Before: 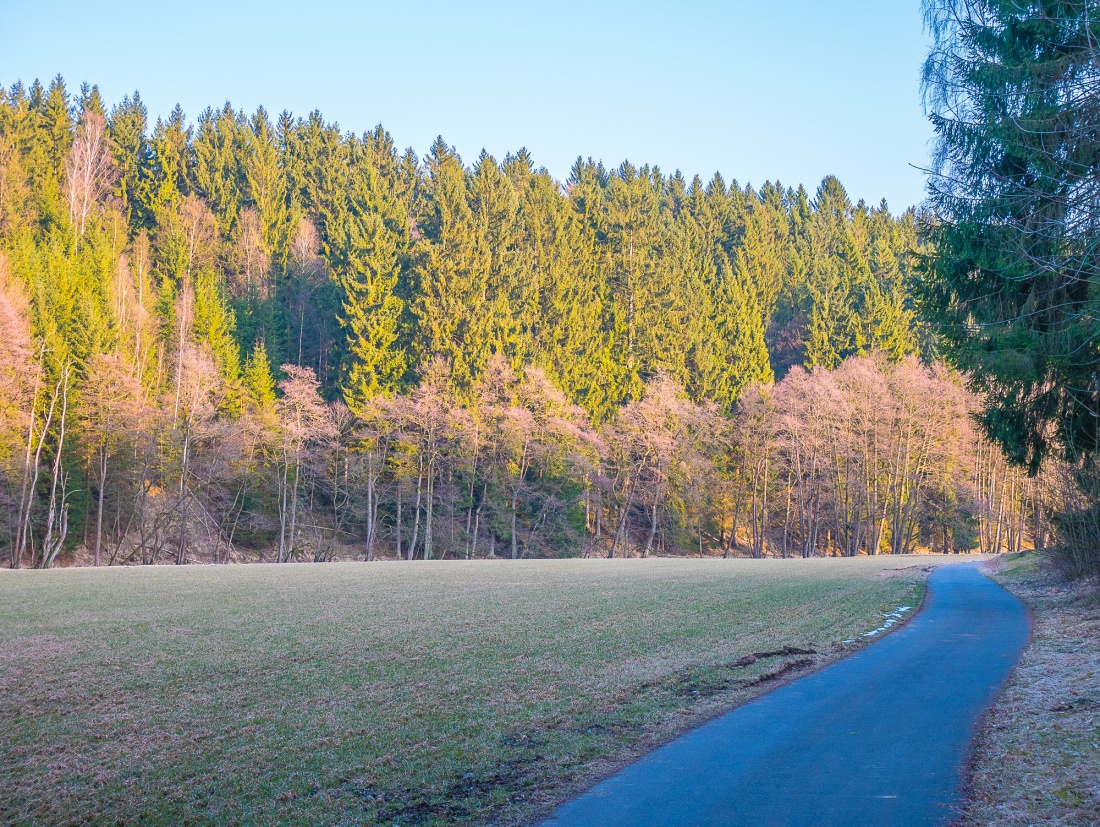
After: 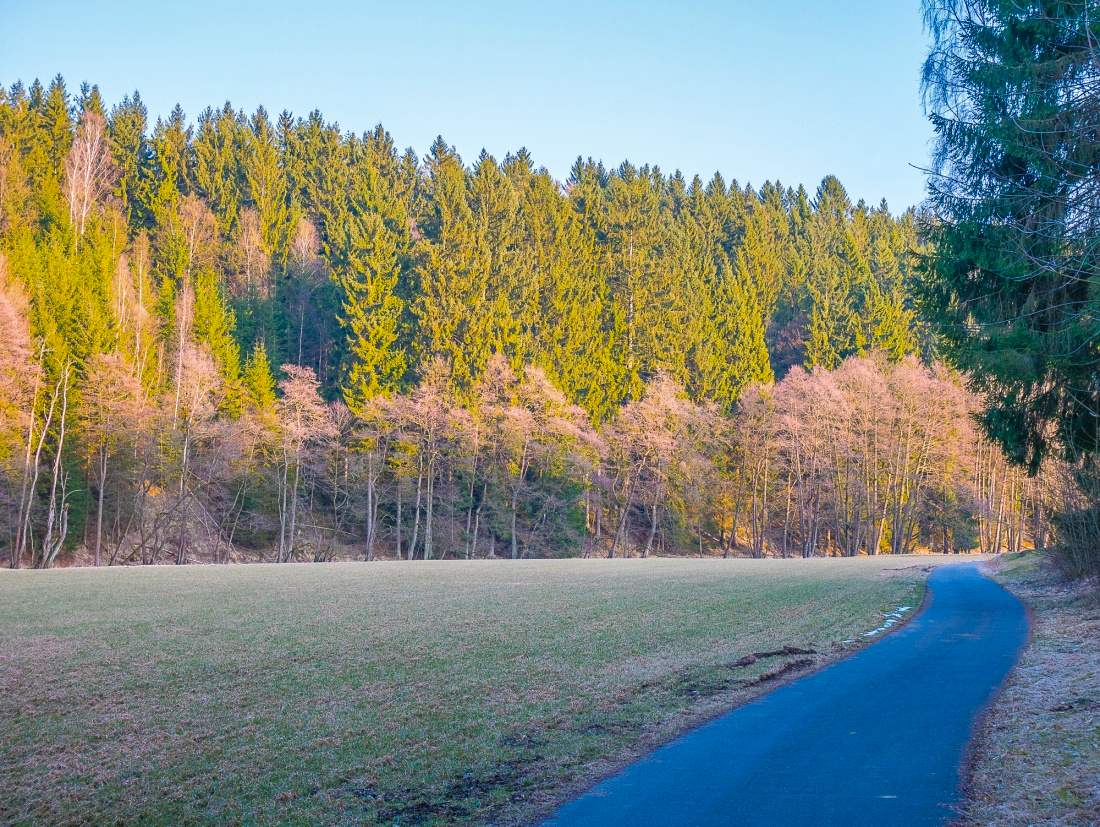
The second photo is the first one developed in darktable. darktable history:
color balance rgb: perceptual saturation grading › global saturation 8.89%, saturation formula JzAzBz (2021)
shadows and highlights: shadows 35, highlights -35, soften with gaussian
